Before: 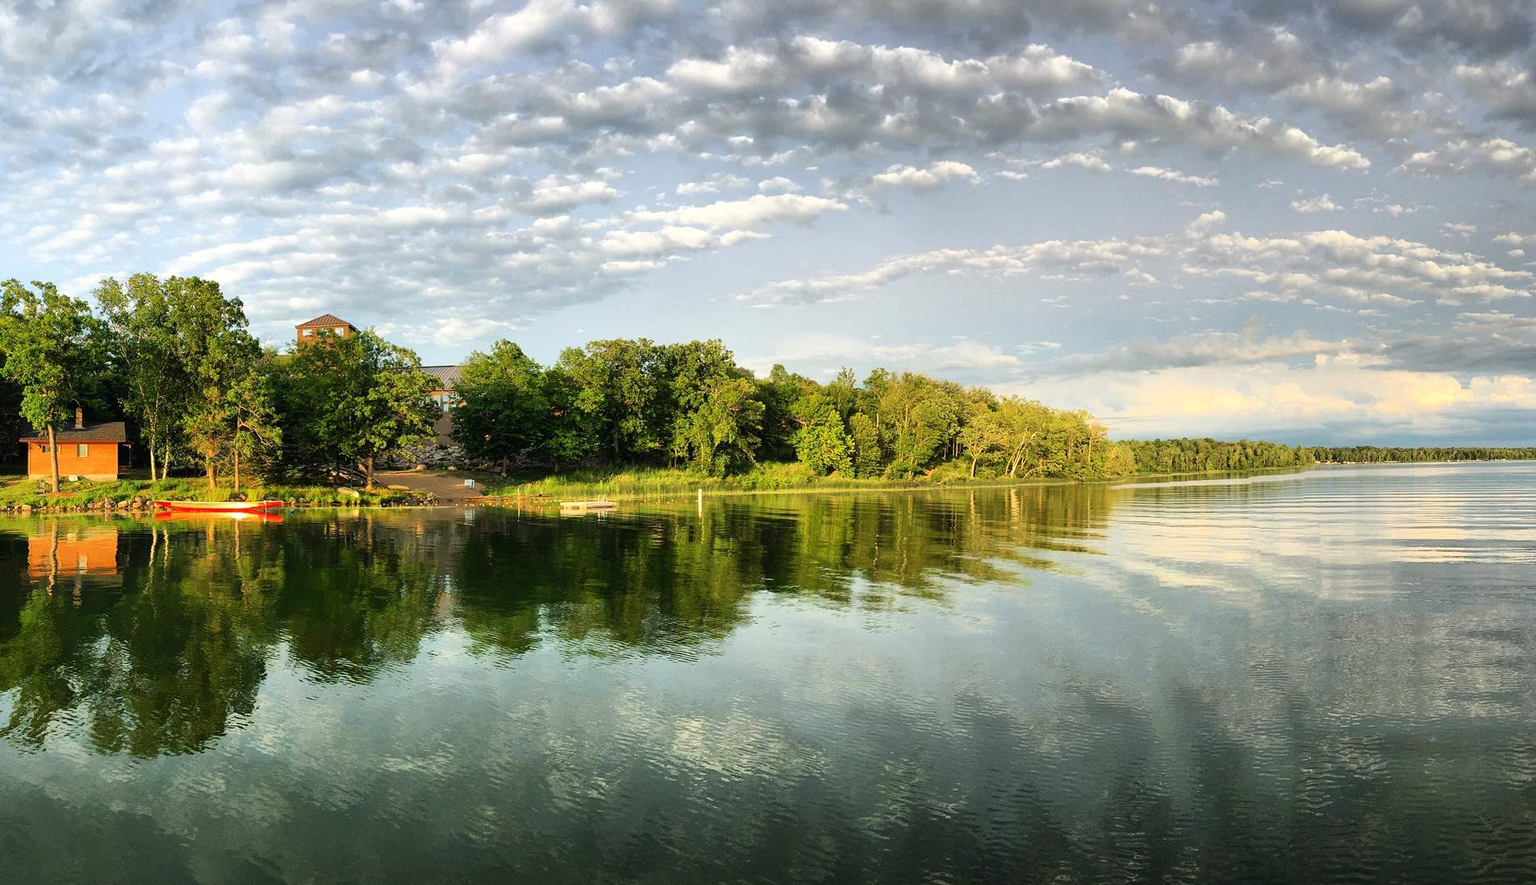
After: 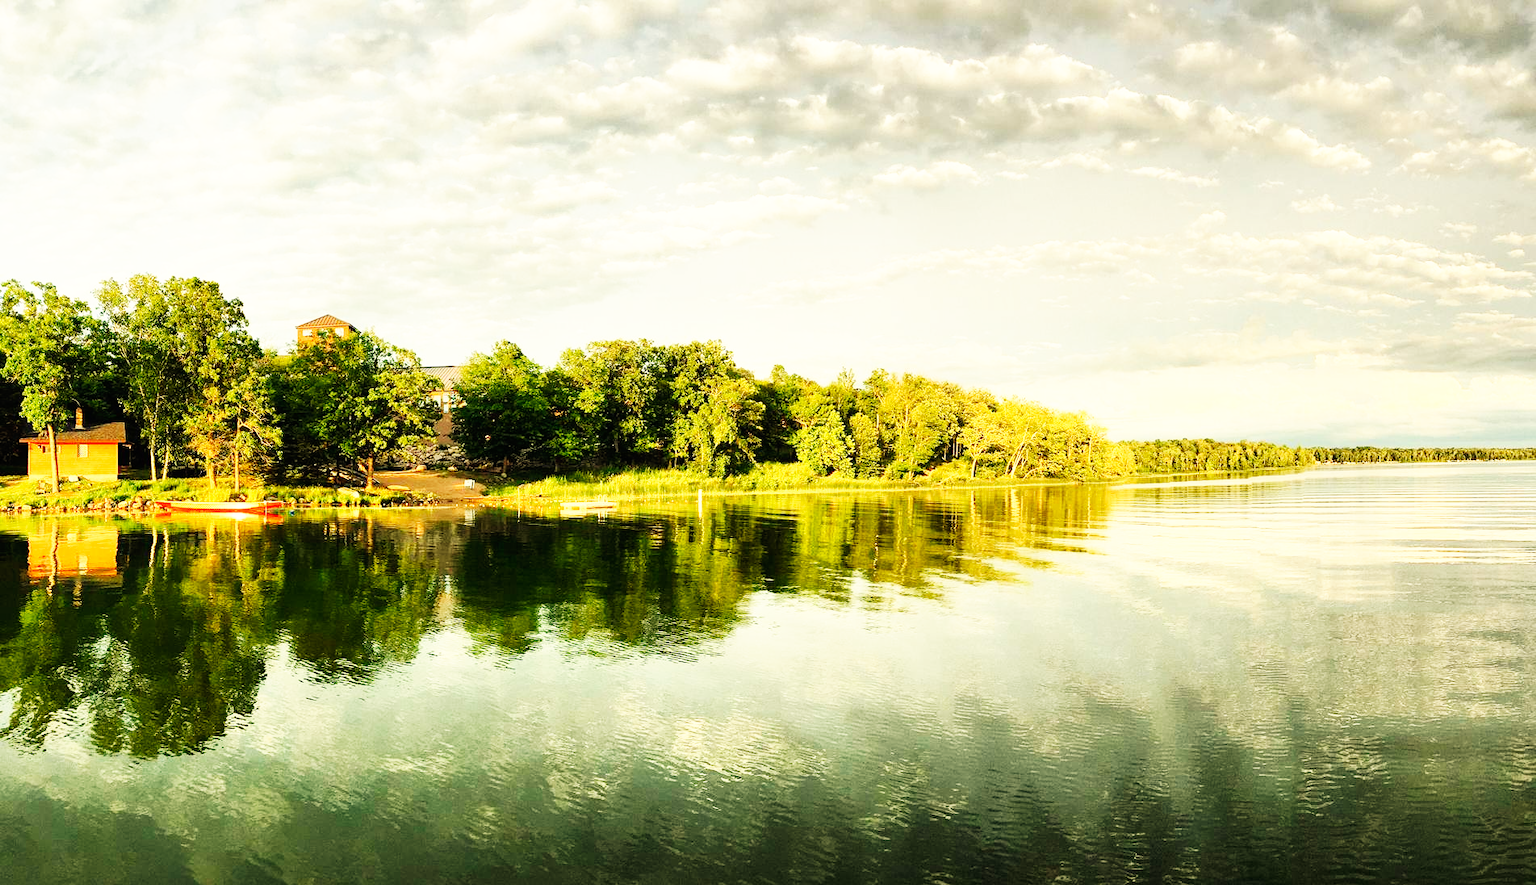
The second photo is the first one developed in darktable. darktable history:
base curve: curves: ch0 [(0, 0) (0.007, 0.004) (0.027, 0.03) (0.046, 0.07) (0.207, 0.54) (0.442, 0.872) (0.673, 0.972) (1, 1)], preserve colors none
white balance: red 1.08, blue 0.791
